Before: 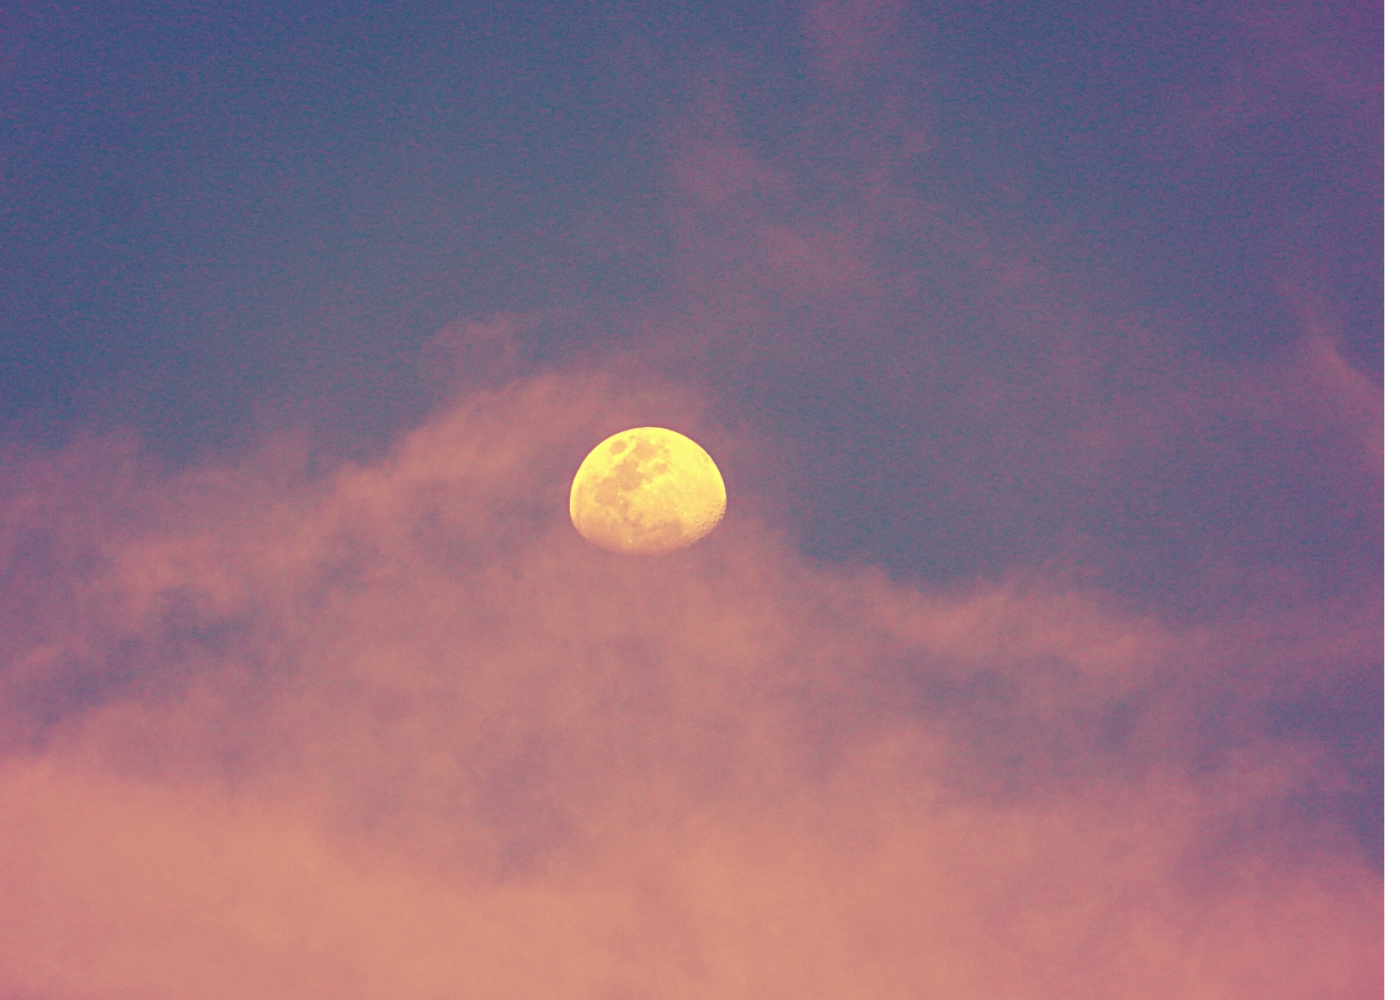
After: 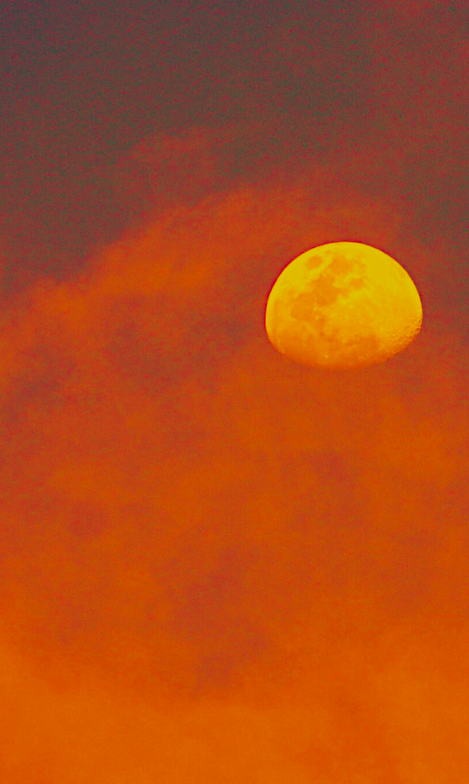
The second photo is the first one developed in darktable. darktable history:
filmic rgb: middle gray luminance 29%, black relative exposure -10.3 EV, white relative exposure 5.5 EV, threshold 6 EV, target black luminance 0%, hardness 3.95, latitude 2.04%, contrast 1.132, highlights saturation mix 5%, shadows ↔ highlights balance 15.11%, add noise in highlights 0, preserve chrominance no, color science v3 (2019), use custom middle-gray values true, iterations of high-quality reconstruction 0, contrast in highlights soft, enable highlight reconstruction true
color correction: highlights a* 10.44, highlights b* 30.04, shadows a* 2.73, shadows b* 17.51, saturation 1.72
crop and rotate: left 21.77%, top 18.528%, right 44.676%, bottom 2.997%
